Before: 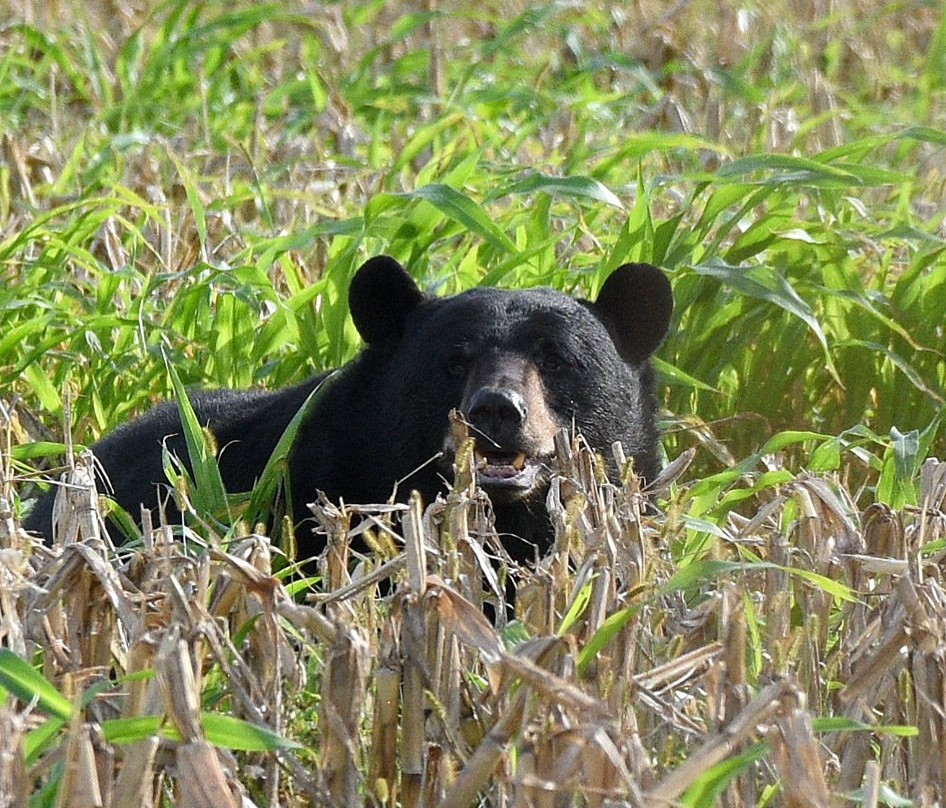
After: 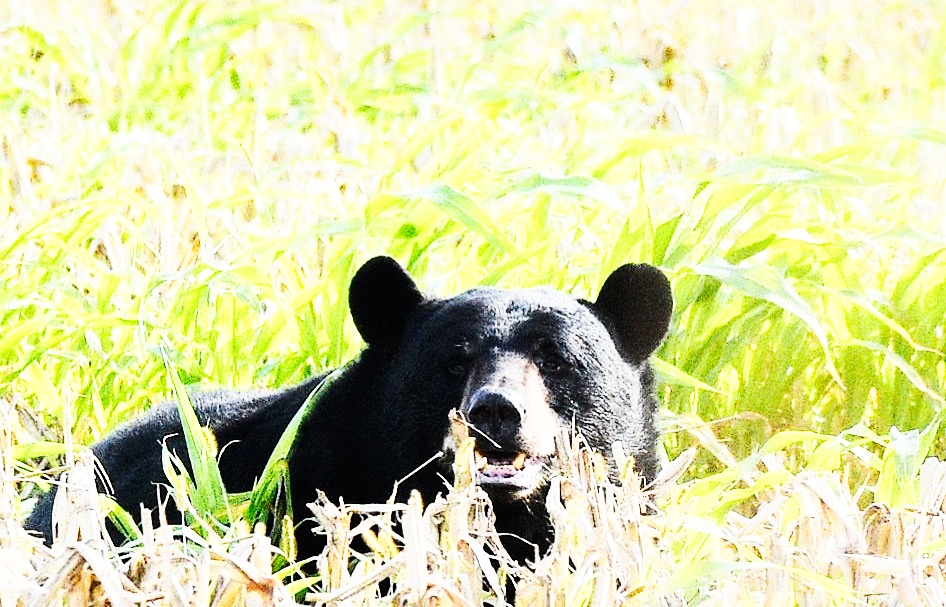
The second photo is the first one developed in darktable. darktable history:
tone equalizer: -7 EV 0.151 EV, -6 EV 0.593 EV, -5 EV 1.13 EV, -4 EV 1.35 EV, -3 EV 1.13 EV, -2 EV 0.6 EV, -1 EV 0.153 EV, edges refinement/feathering 500, mask exposure compensation -1.57 EV, preserve details no
crop: bottom 24.795%
base curve: curves: ch0 [(0, 0) (0.007, 0.004) (0.027, 0.03) (0.046, 0.07) (0.207, 0.54) (0.442, 0.872) (0.673, 0.972) (1, 1)], preserve colors none
